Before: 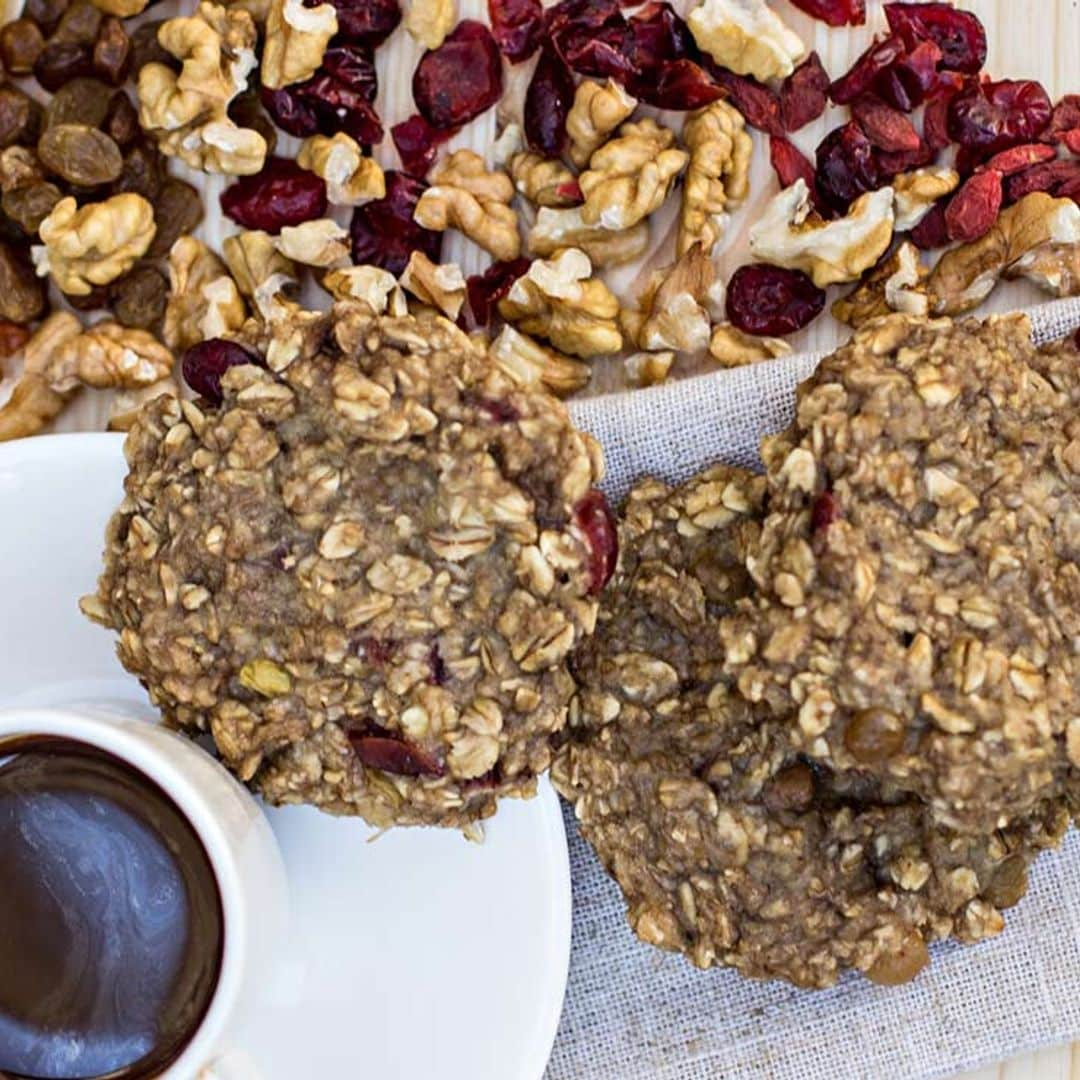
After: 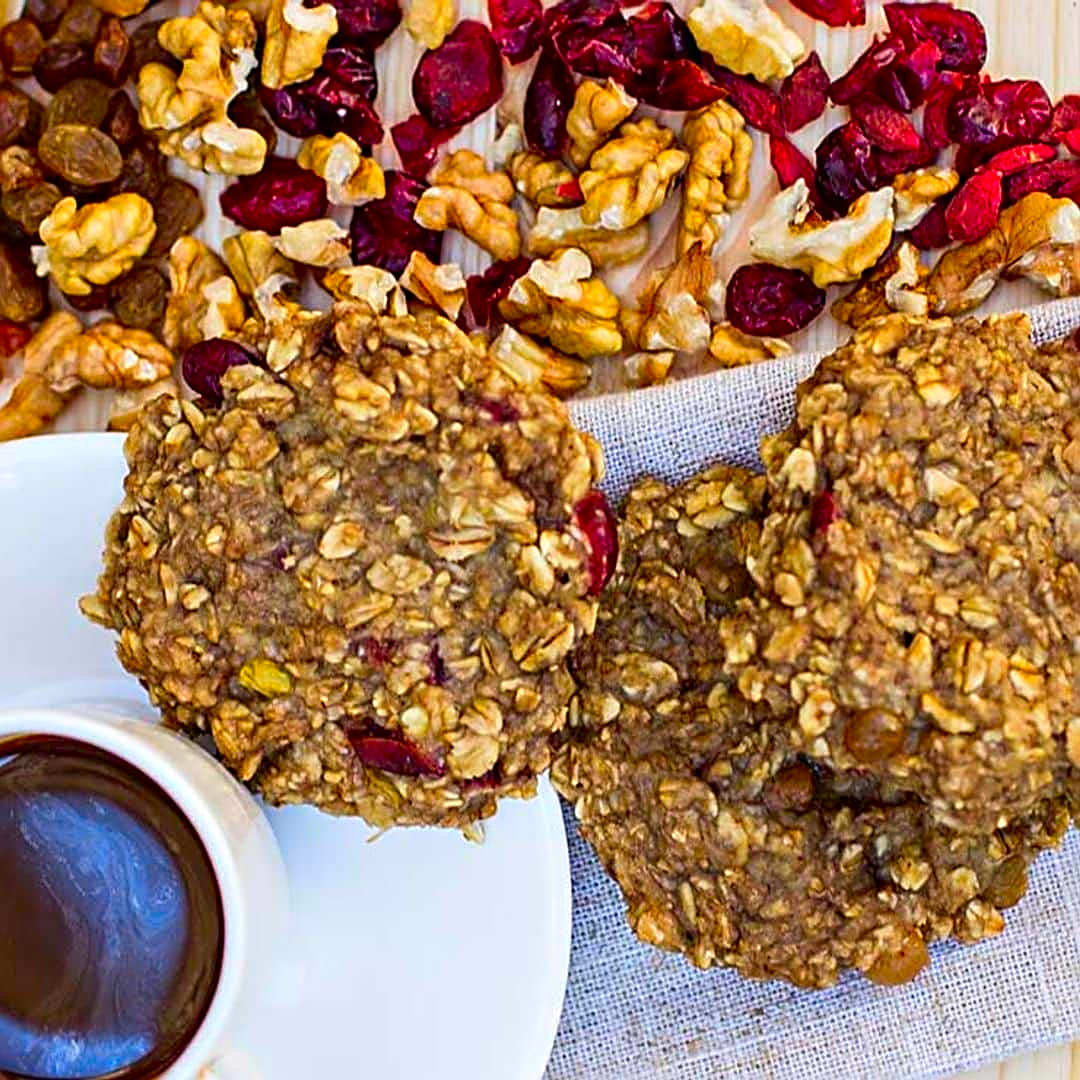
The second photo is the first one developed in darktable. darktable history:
sharpen: radius 2.553, amount 0.647
color correction: highlights b* 0.032, saturation 1.81
